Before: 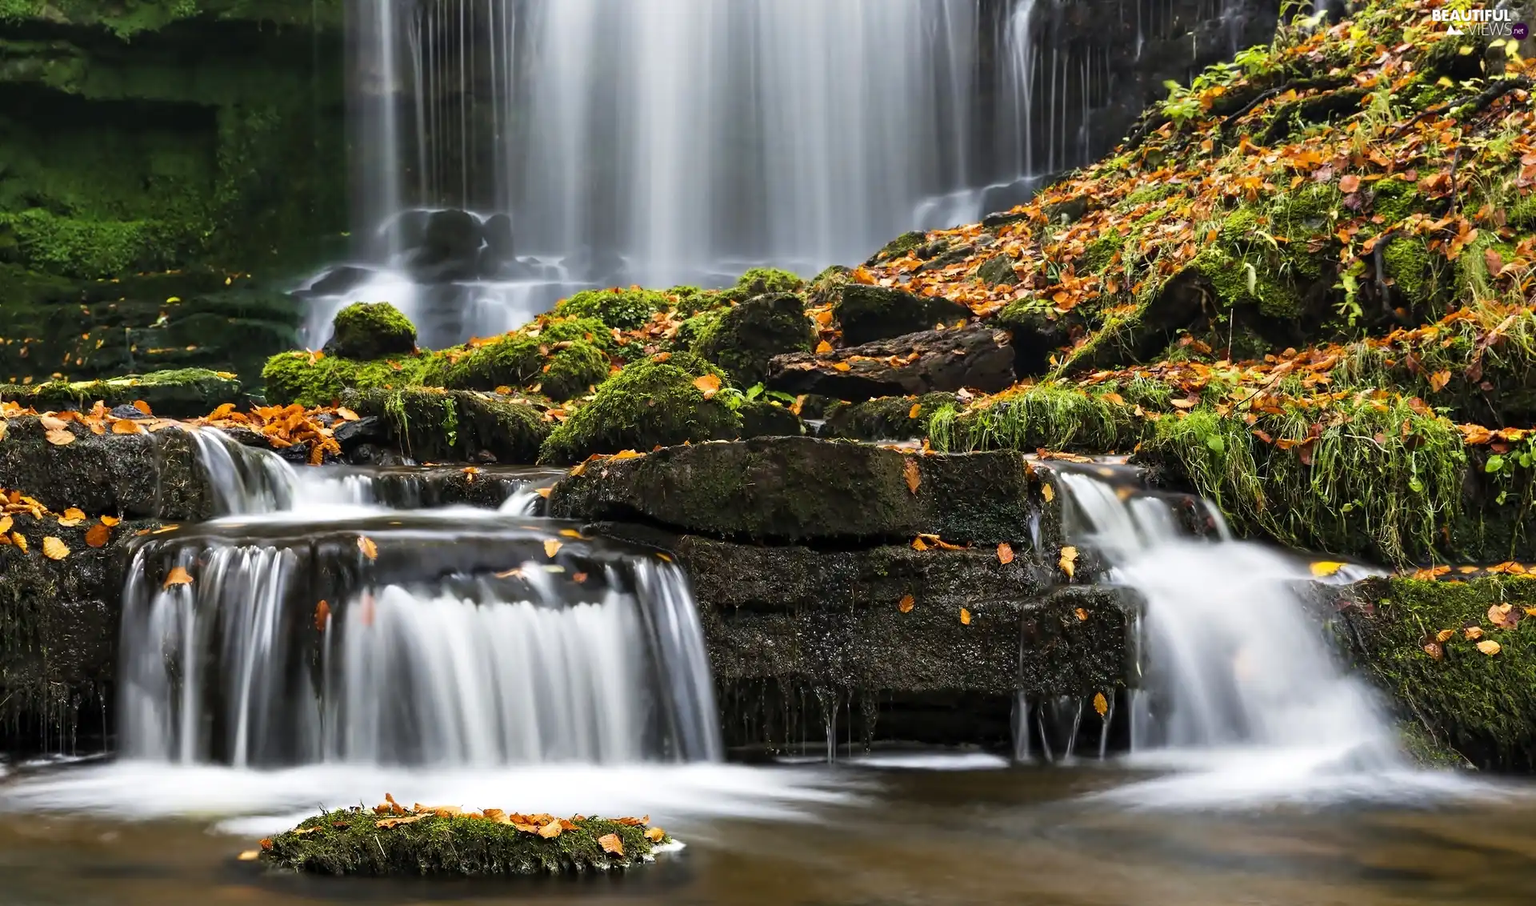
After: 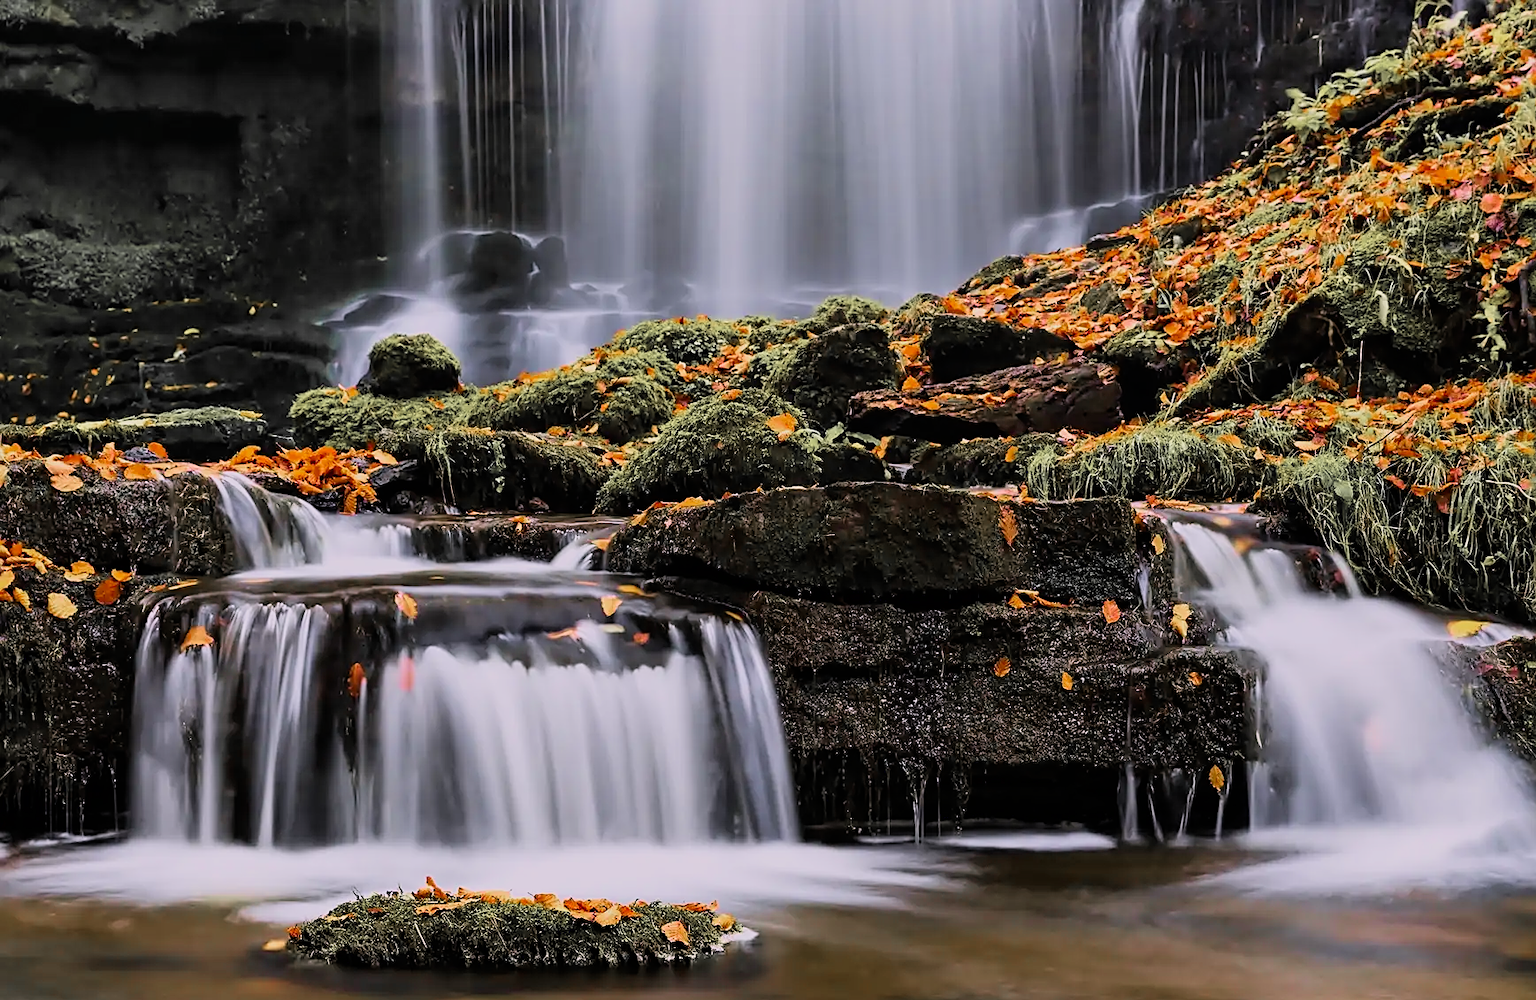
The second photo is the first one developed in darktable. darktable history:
contrast brightness saturation: saturation -0.05
color zones: curves: ch1 [(0, 0.679) (0.143, 0.647) (0.286, 0.261) (0.378, -0.011) (0.571, 0.396) (0.714, 0.399) (0.857, 0.406) (1, 0.679)]
white balance: red 1.05, blue 1.072
velvia: on, module defaults
tone equalizer: on, module defaults
sharpen: amount 0.6
crop: right 9.509%, bottom 0.031%
filmic rgb: black relative exposure -7.65 EV, white relative exposure 4.56 EV, hardness 3.61, color science v6 (2022)
